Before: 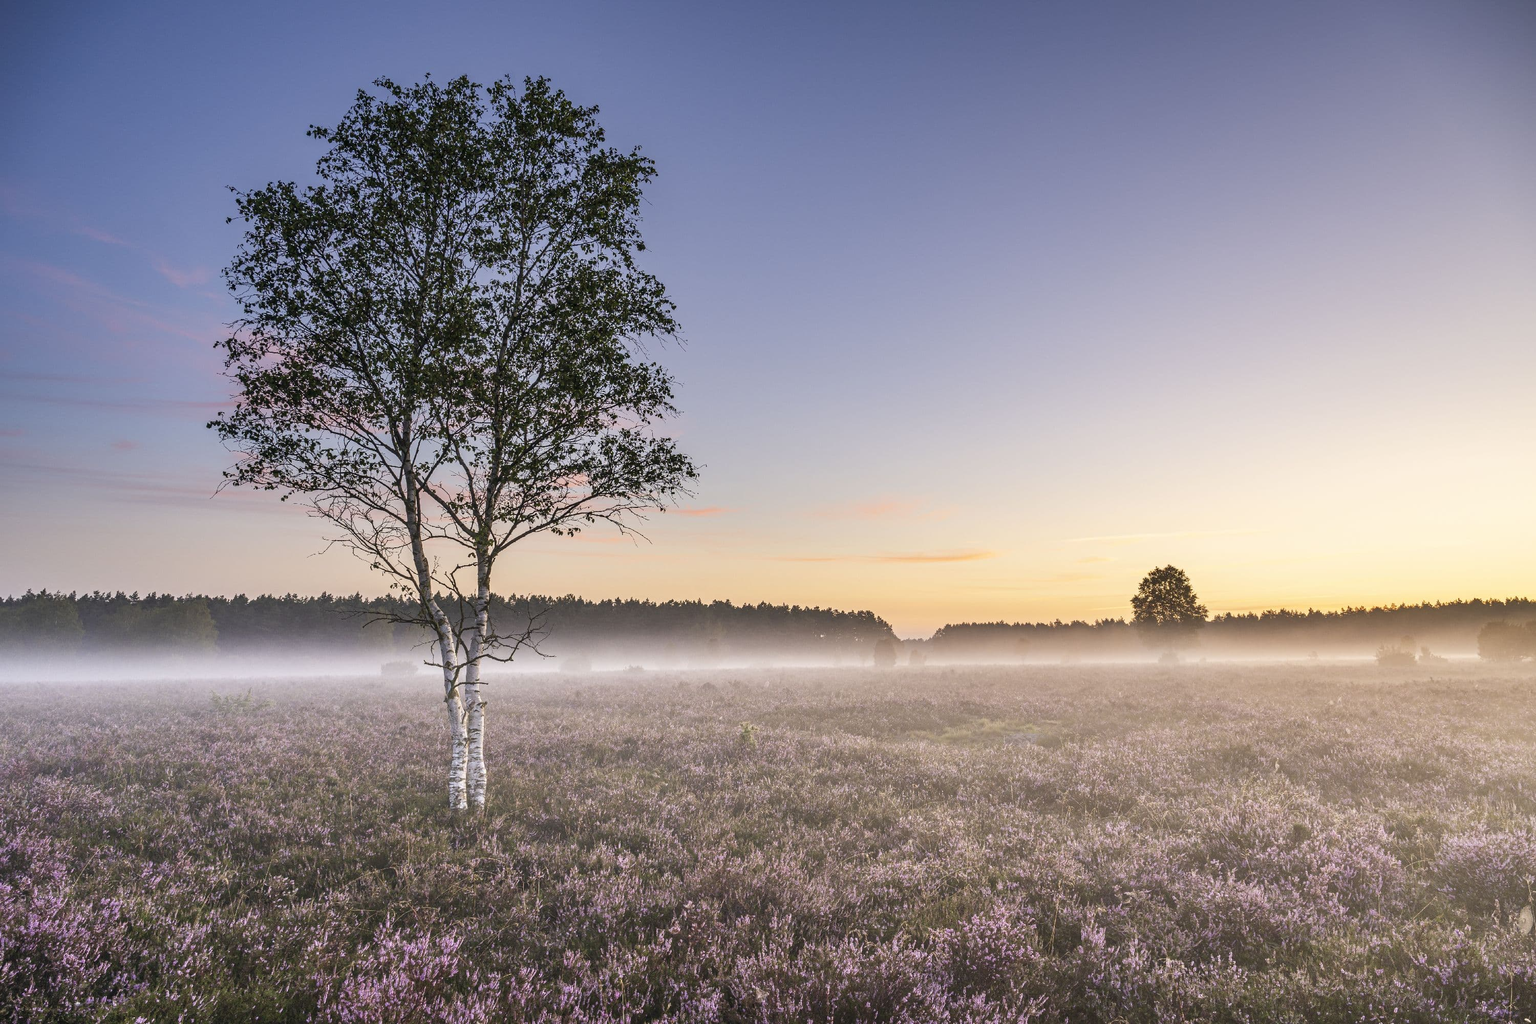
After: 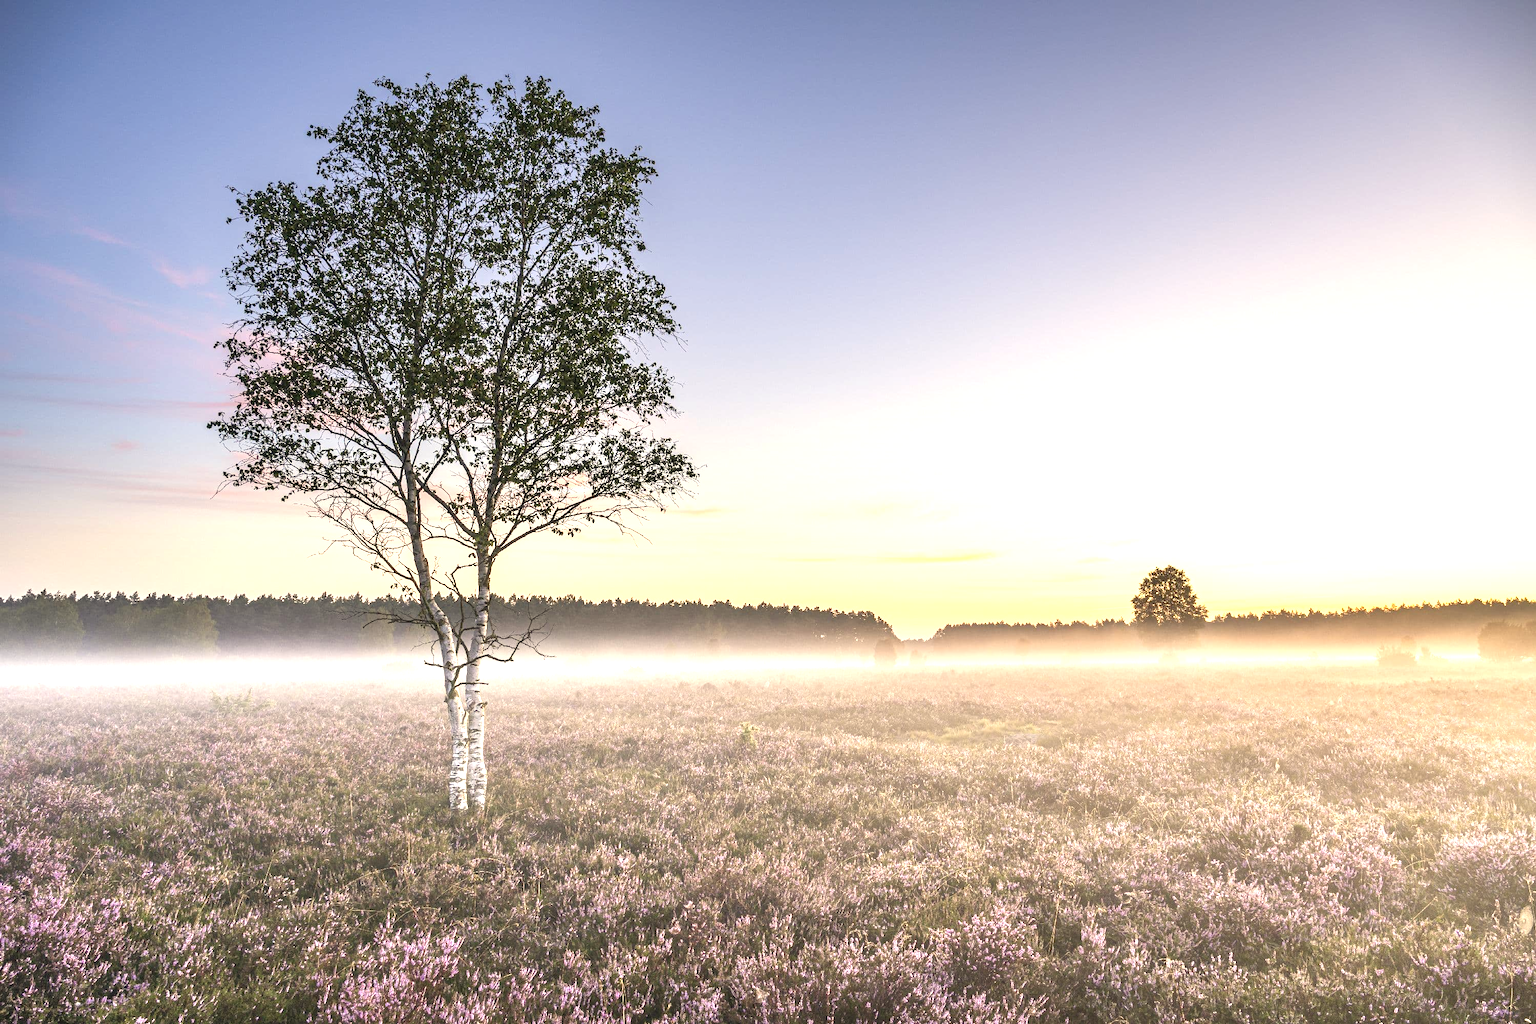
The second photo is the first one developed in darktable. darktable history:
white balance: red 1.029, blue 0.92
exposure: black level correction 0.001, exposure 1.05 EV, compensate exposure bias true, compensate highlight preservation false
